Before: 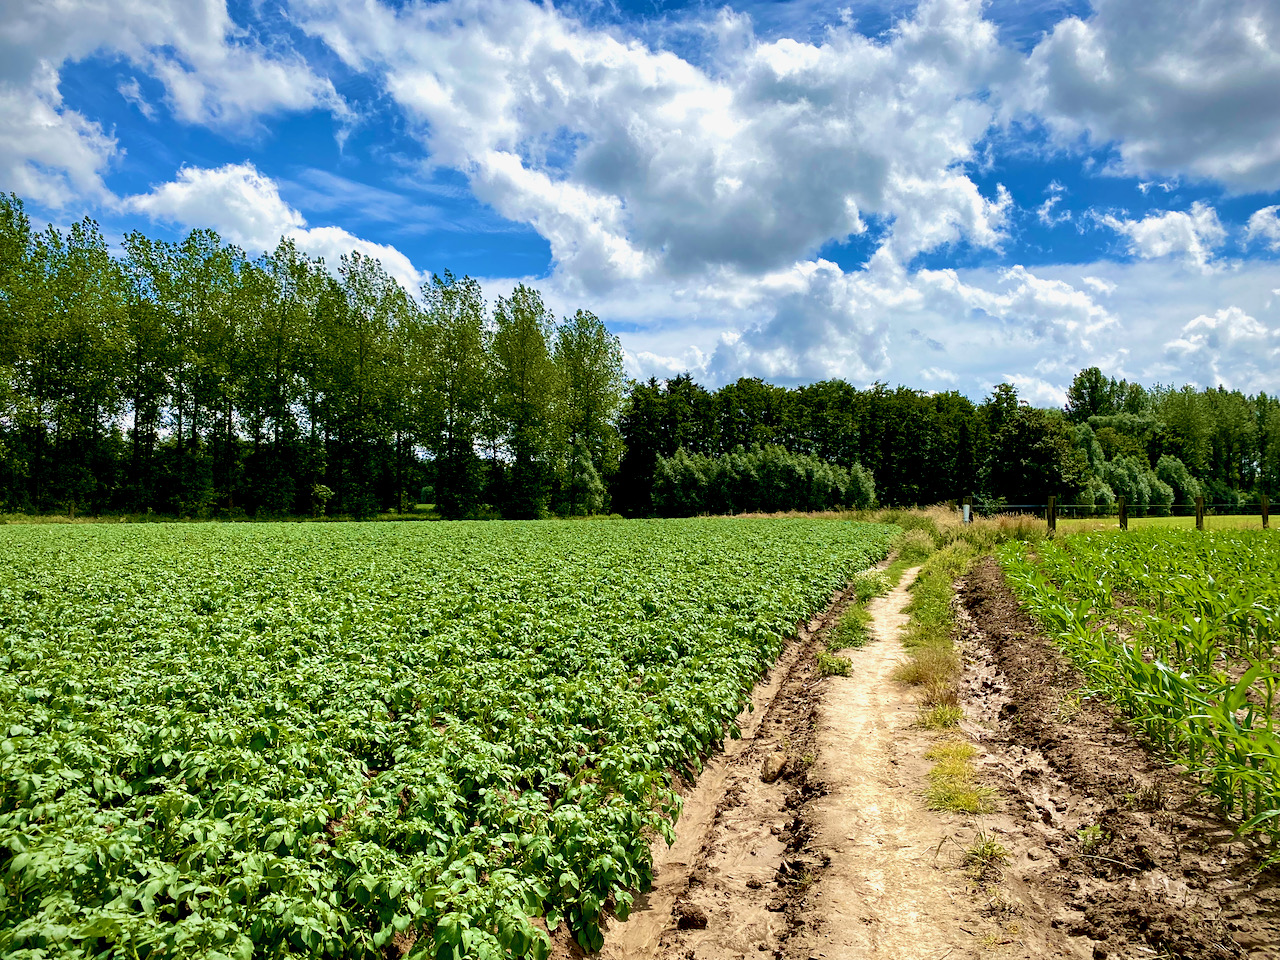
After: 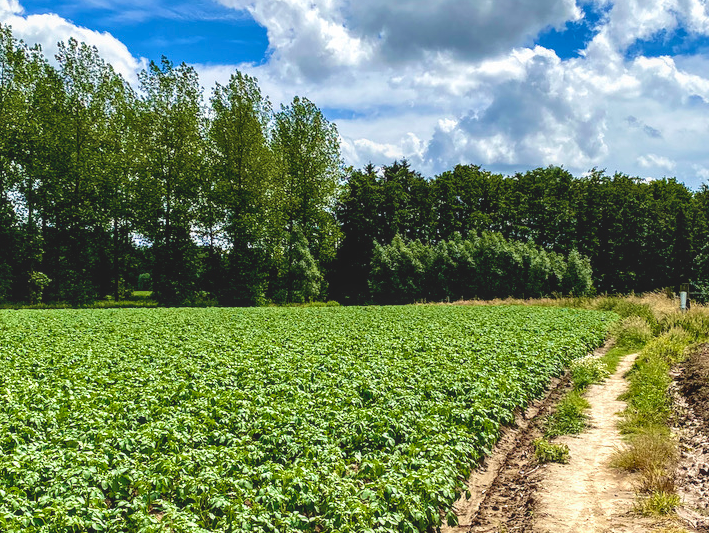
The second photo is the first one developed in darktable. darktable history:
exposure: black level correction -0.015, compensate highlight preservation false
crop and rotate: left 22.127%, top 22.229%, right 22.427%, bottom 22.161%
local contrast: on, module defaults
